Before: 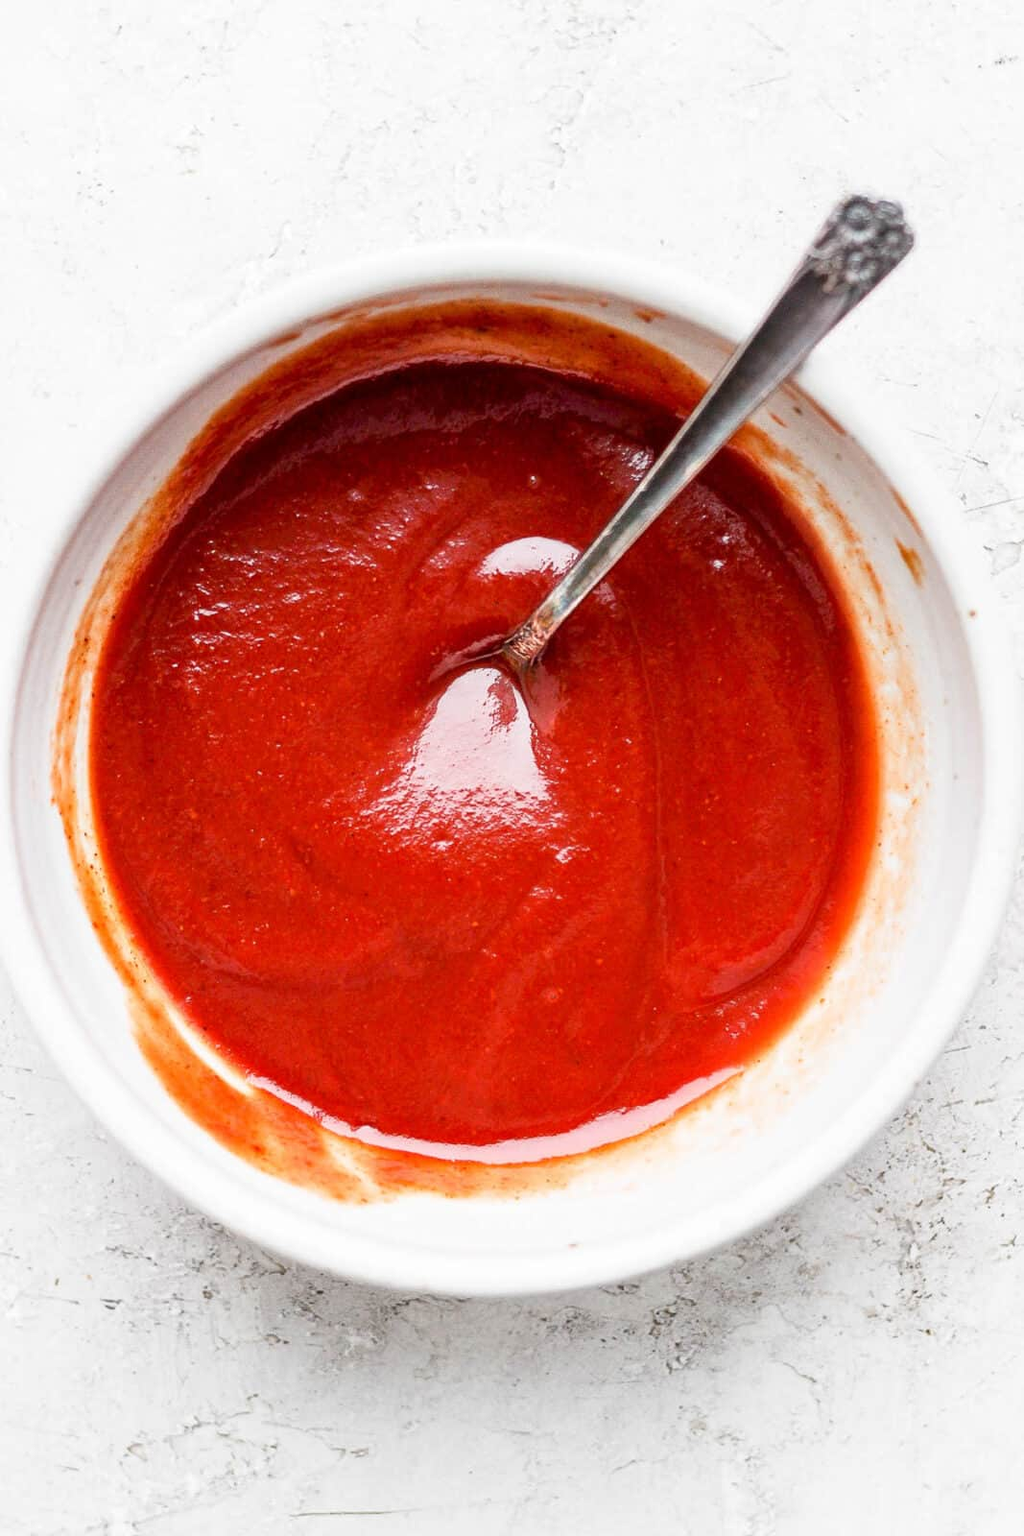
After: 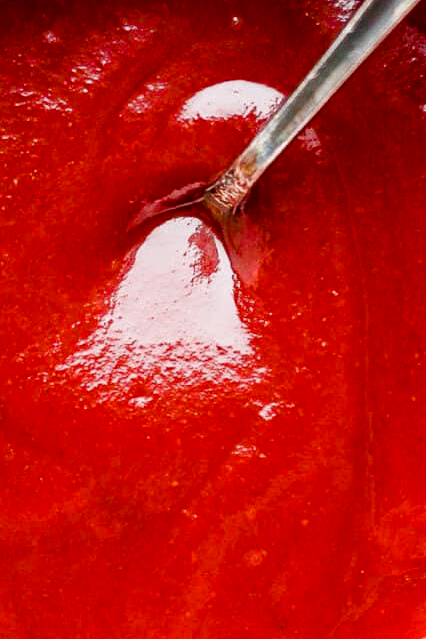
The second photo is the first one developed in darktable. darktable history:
crop: left 30%, top 30%, right 30%, bottom 30%
color balance rgb: perceptual saturation grading › global saturation 20%, perceptual saturation grading › highlights -25%, perceptual saturation grading › shadows 50%, global vibrance -25%
